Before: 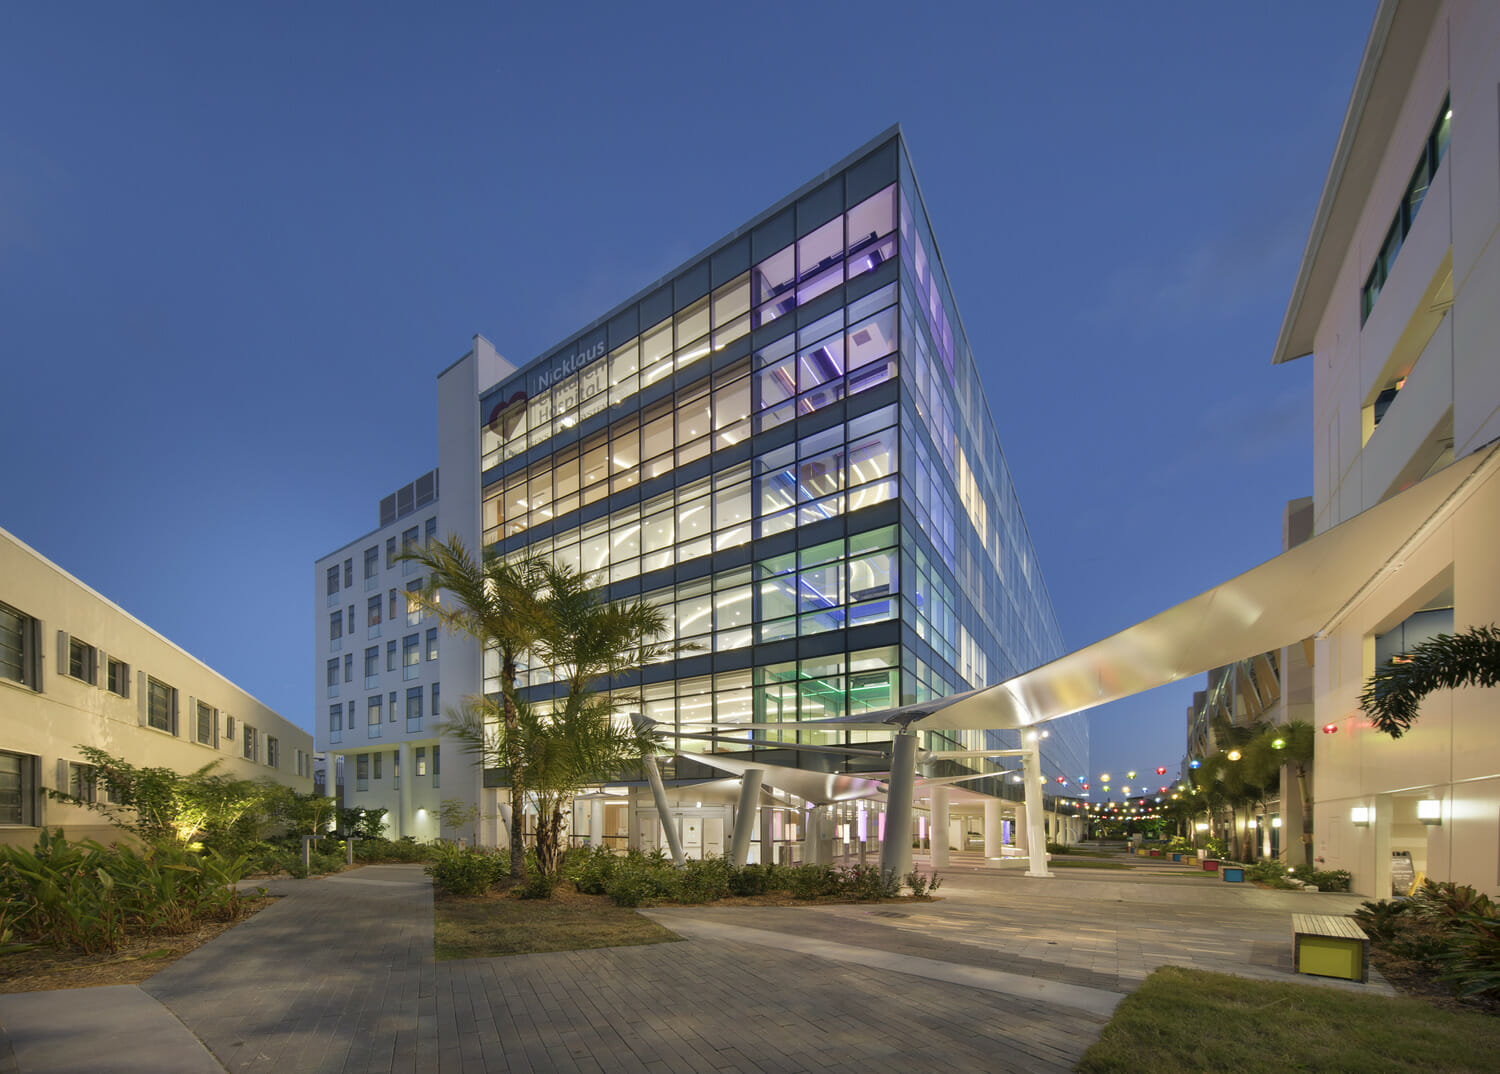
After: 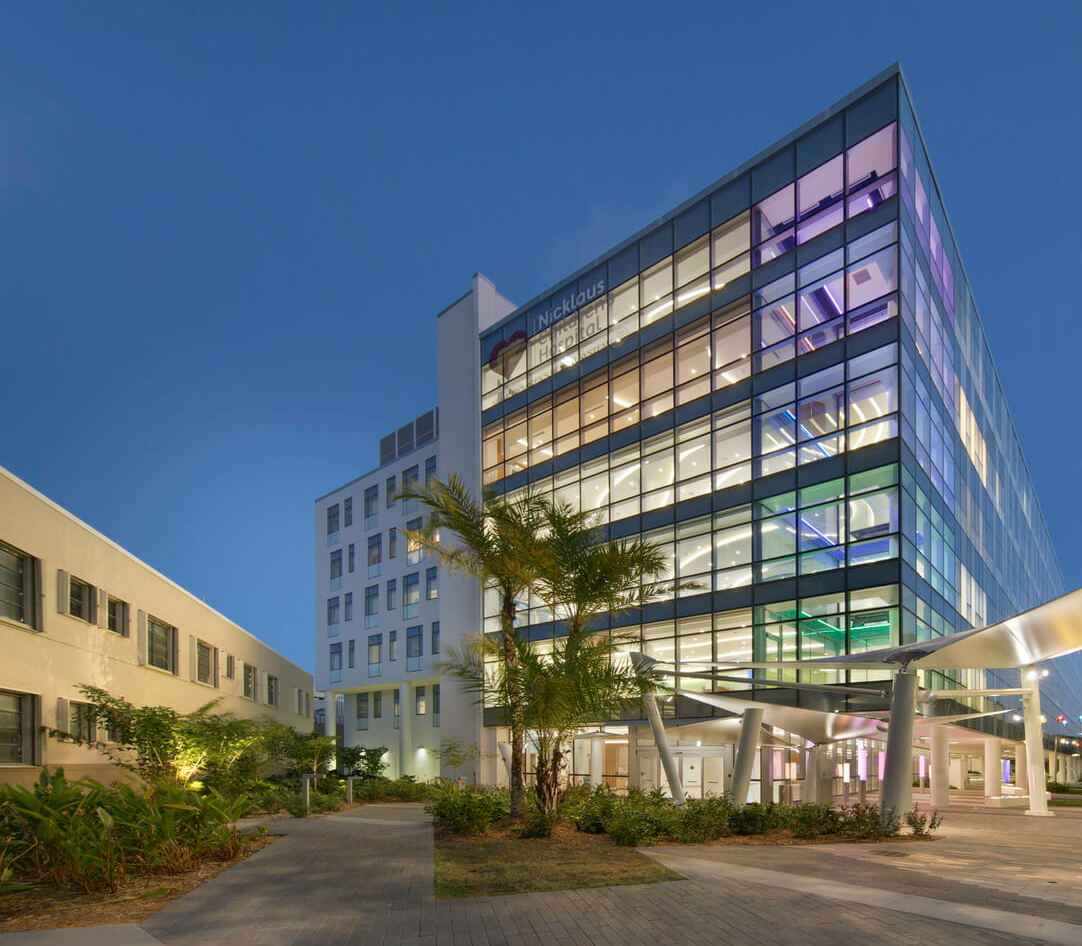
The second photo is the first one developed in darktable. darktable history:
crop: top 5.756%, right 27.861%, bottom 5.735%
